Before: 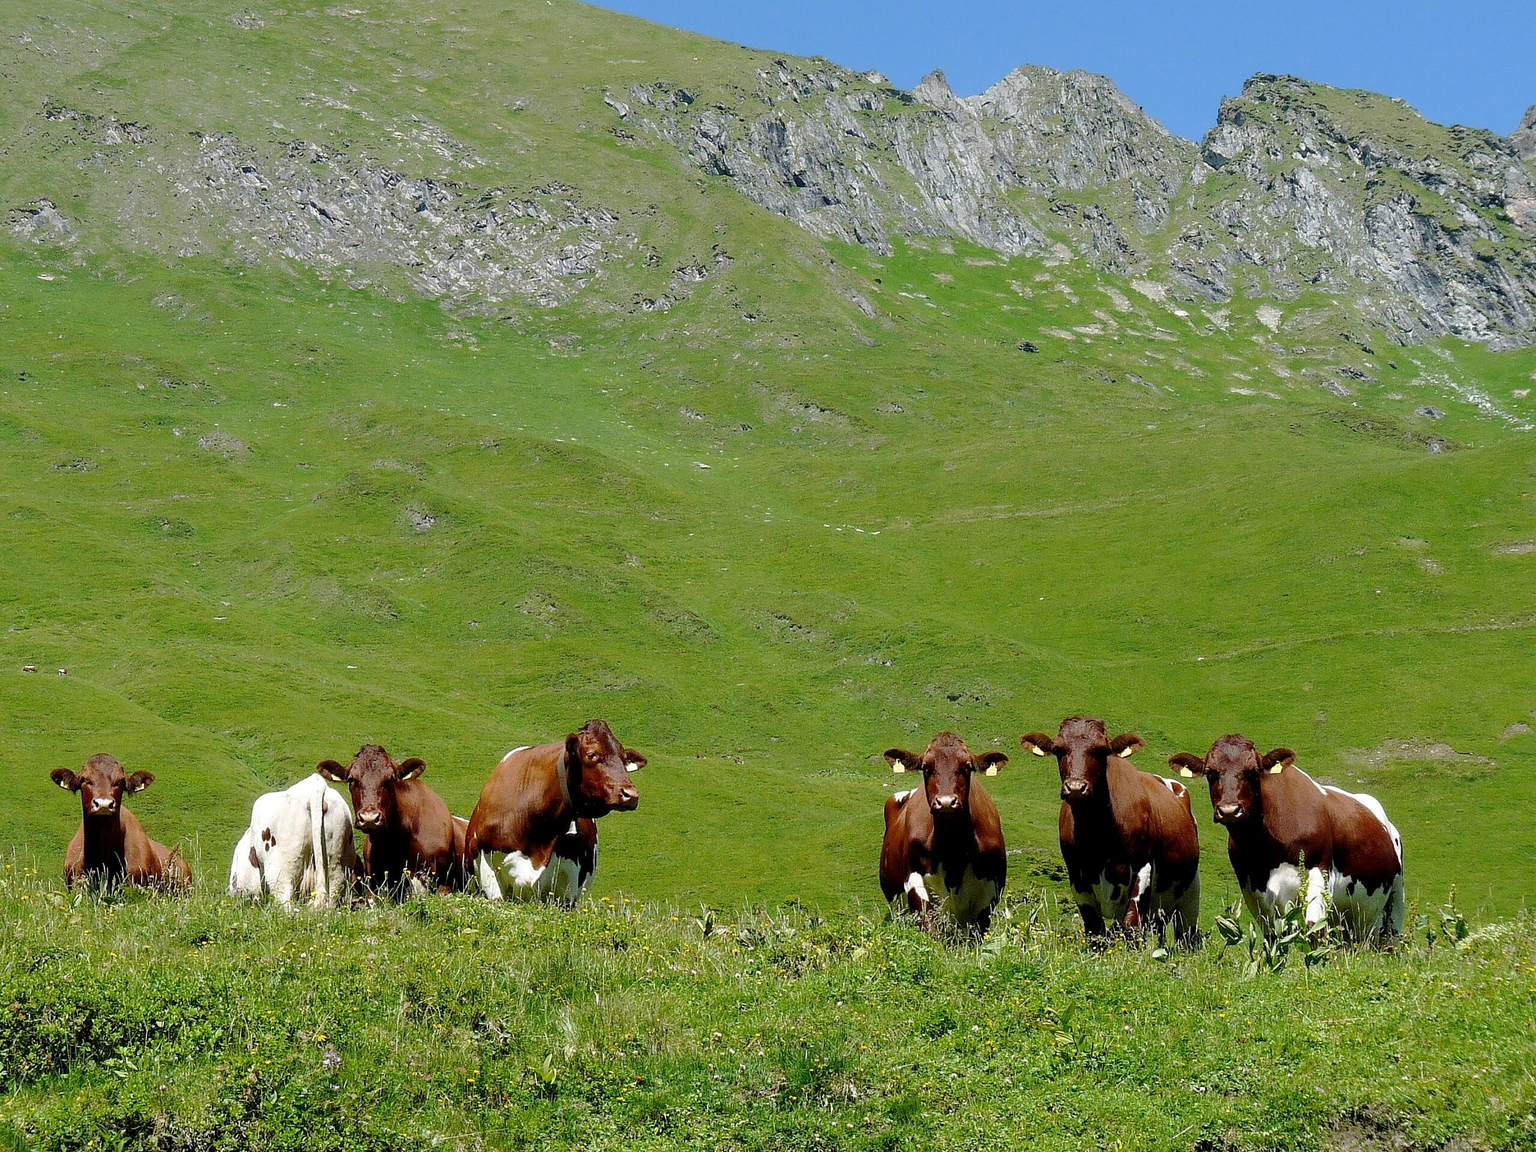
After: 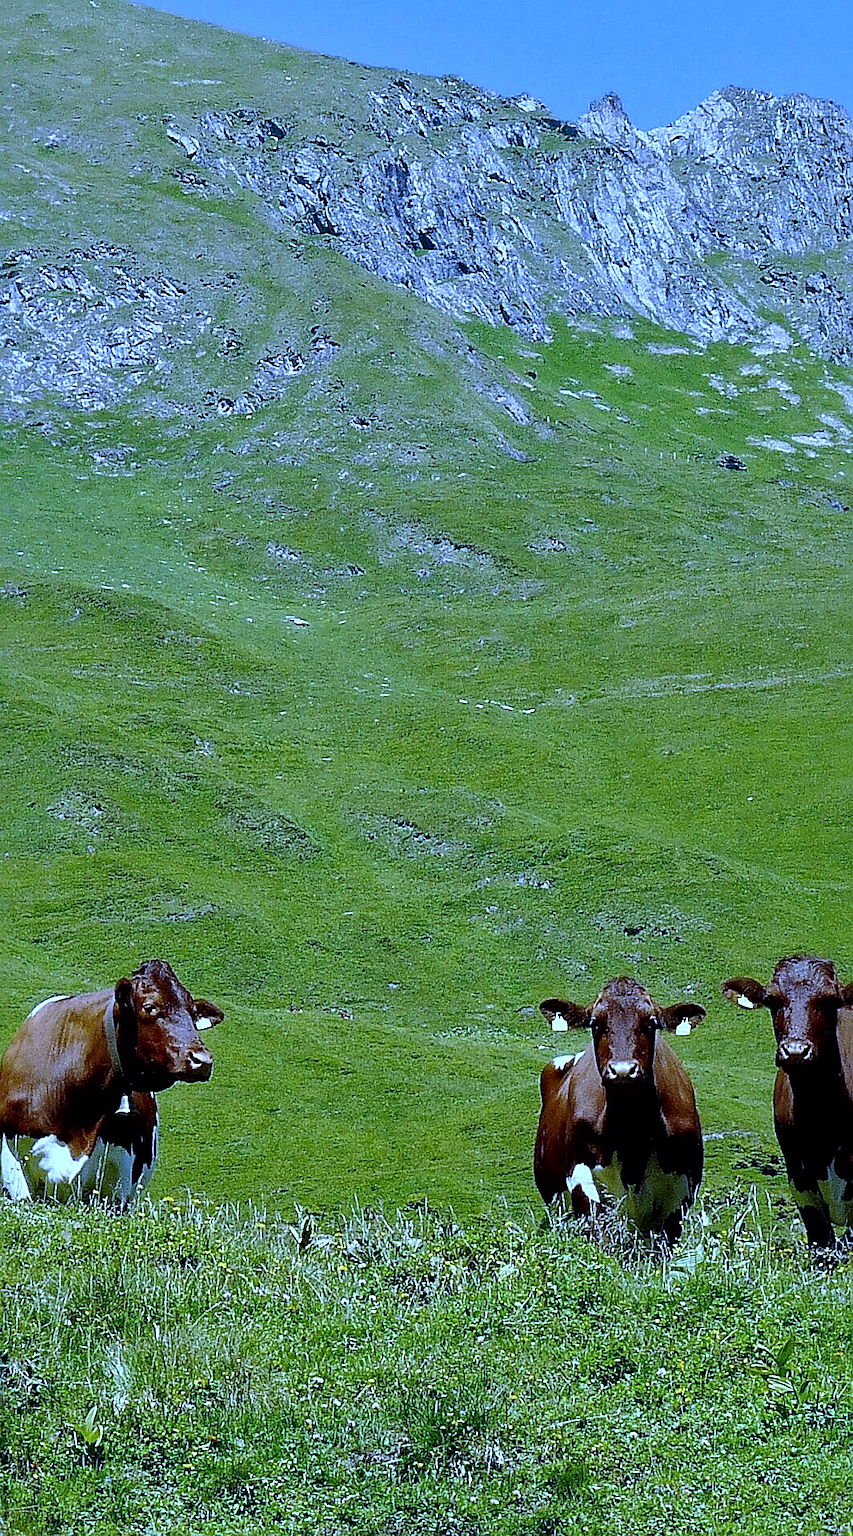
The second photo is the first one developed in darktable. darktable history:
crop: left 31.229%, right 27.105%
local contrast: mode bilateral grid, contrast 20, coarseness 50, detail 179%, midtone range 0.2
white balance: red 0.766, blue 1.537
sharpen: on, module defaults
